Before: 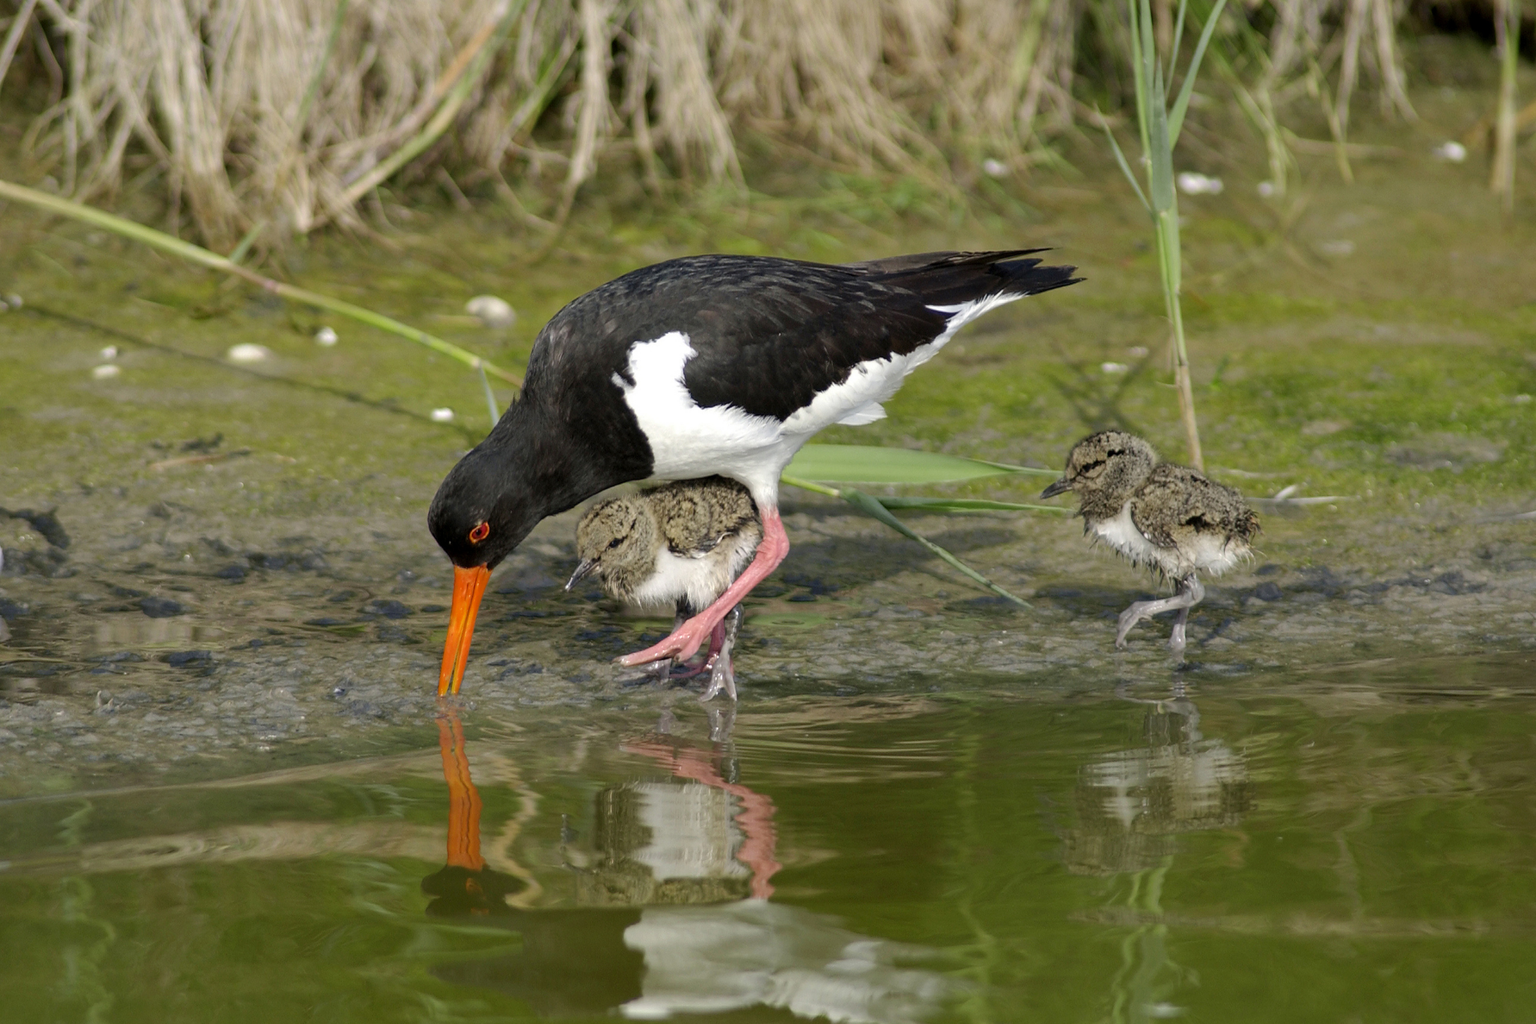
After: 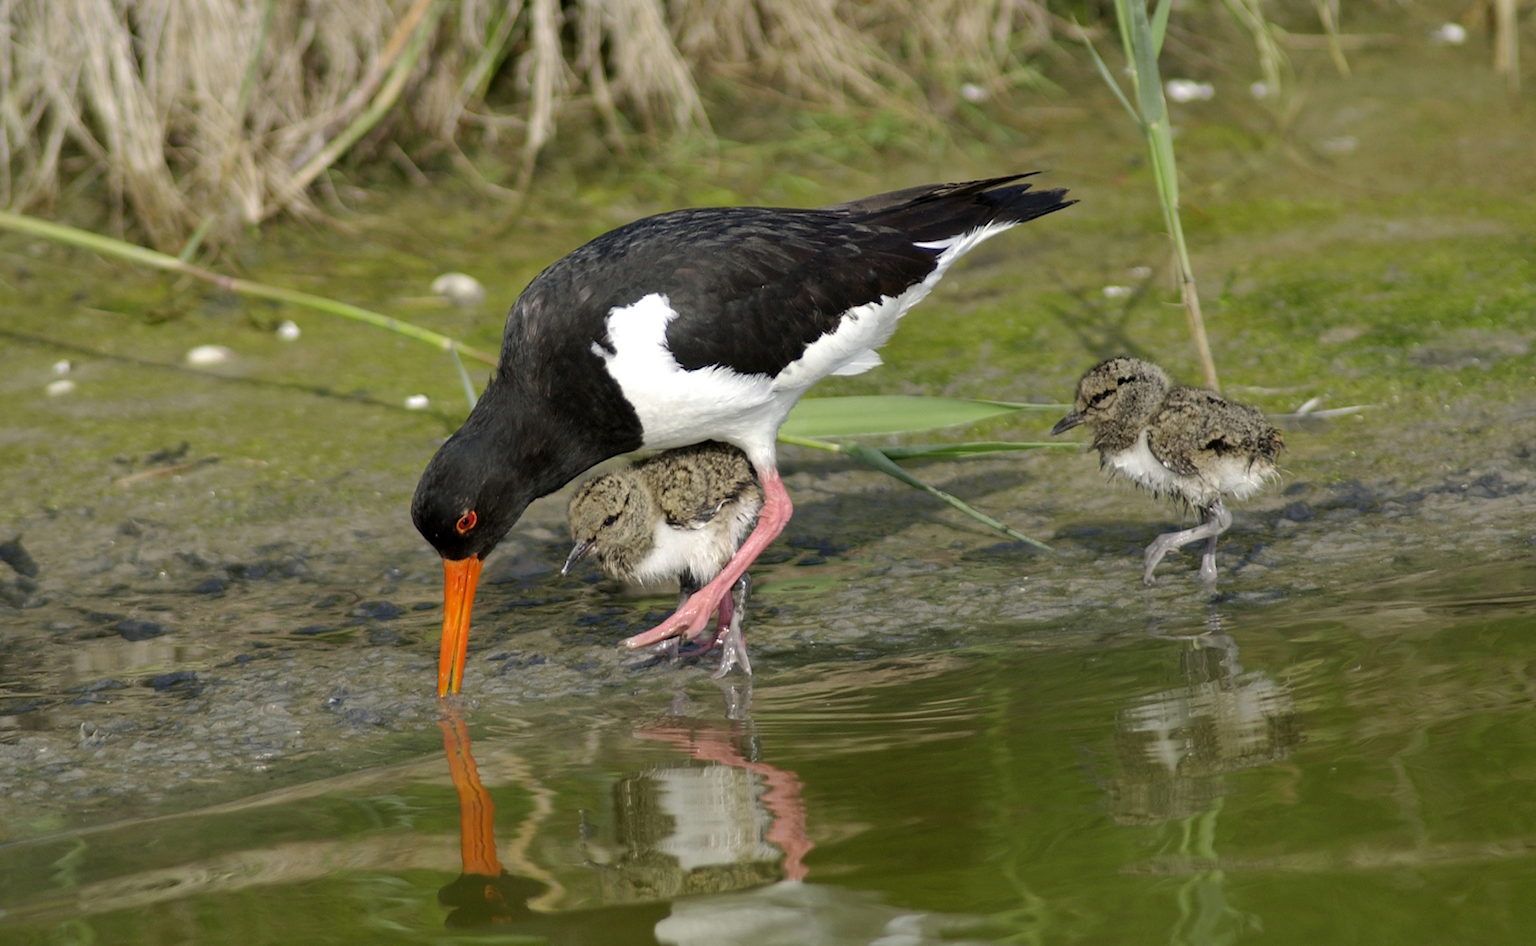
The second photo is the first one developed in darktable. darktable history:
tone equalizer: on, module defaults
rotate and perspective: rotation -5°, crop left 0.05, crop right 0.952, crop top 0.11, crop bottom 0.89
